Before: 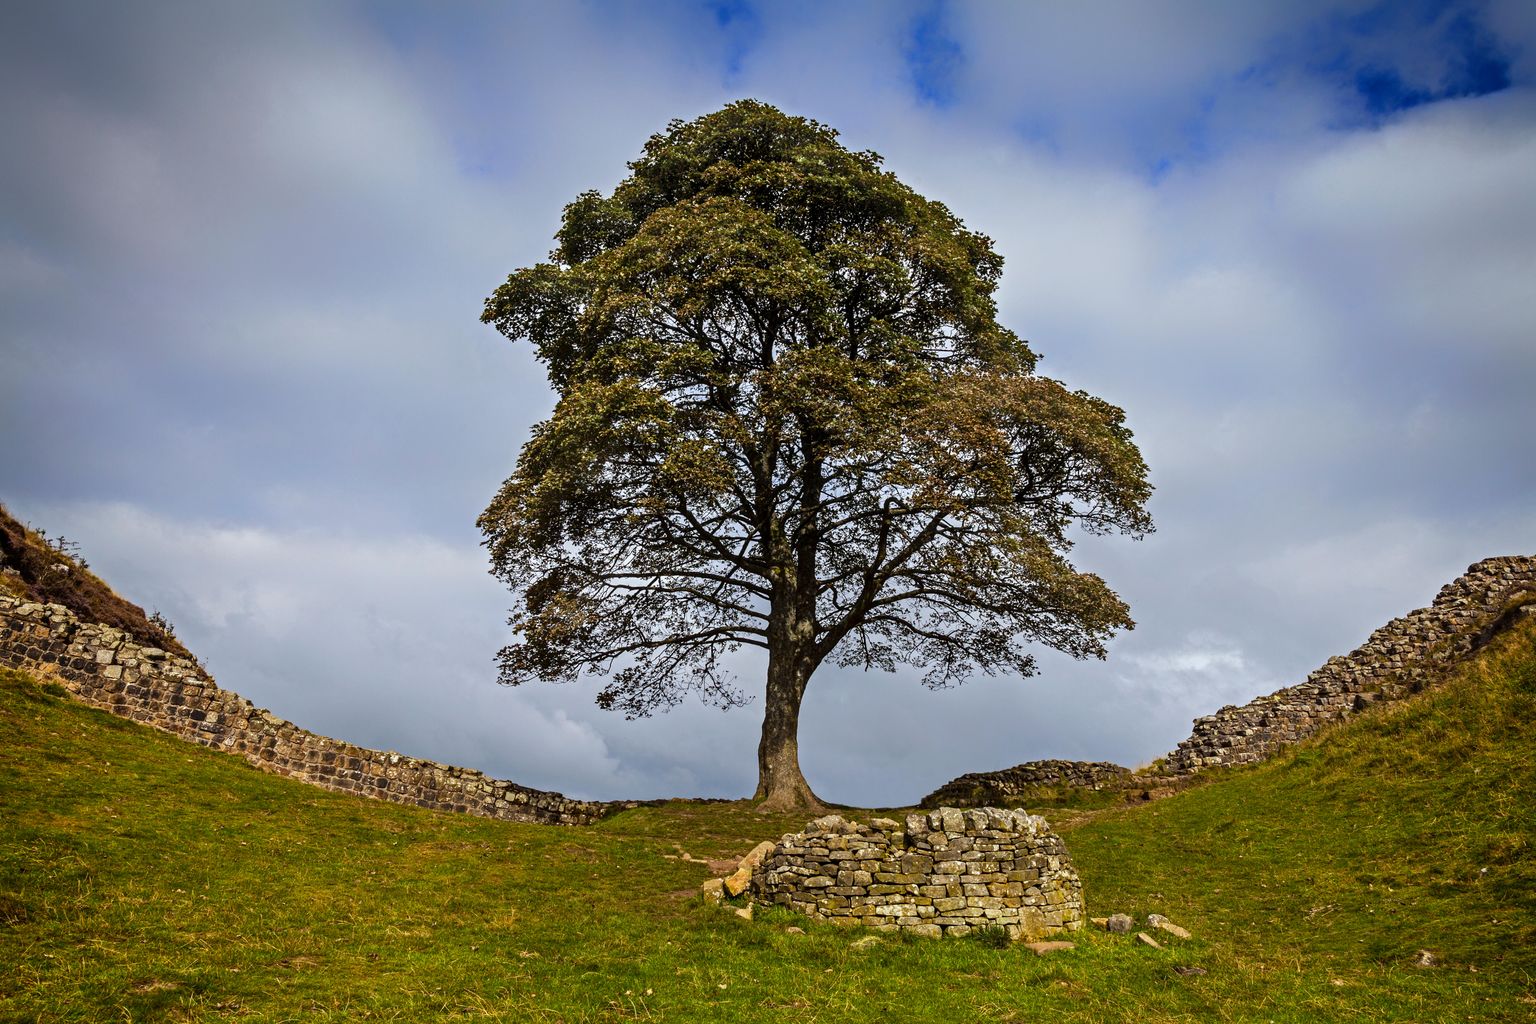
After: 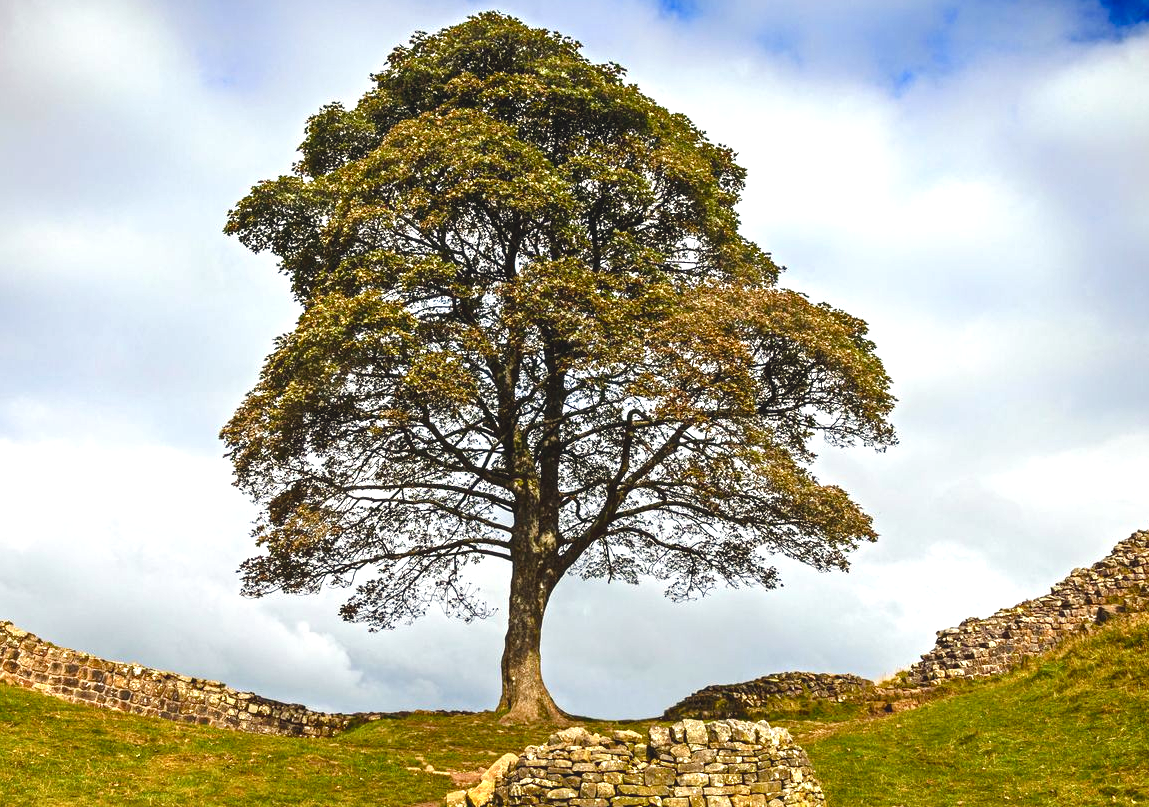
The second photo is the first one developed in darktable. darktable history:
crop: left 16.768%, top 8.653%, right 8.362%, bottom 12.485%
exposure: black level correction -0.005, exposure 1.002 EV, compensate highlight preservation false
color balance rgb: perceptual saturation grading › global saturation 20%, perceptual saturation grading › highlights -25%, perceptual saturation grading › shadows 25%
white balance: red 1.029, blue 0.92
local contrast: highlights 100%, shadows 100%, detail 120%, midtone range 0.2
